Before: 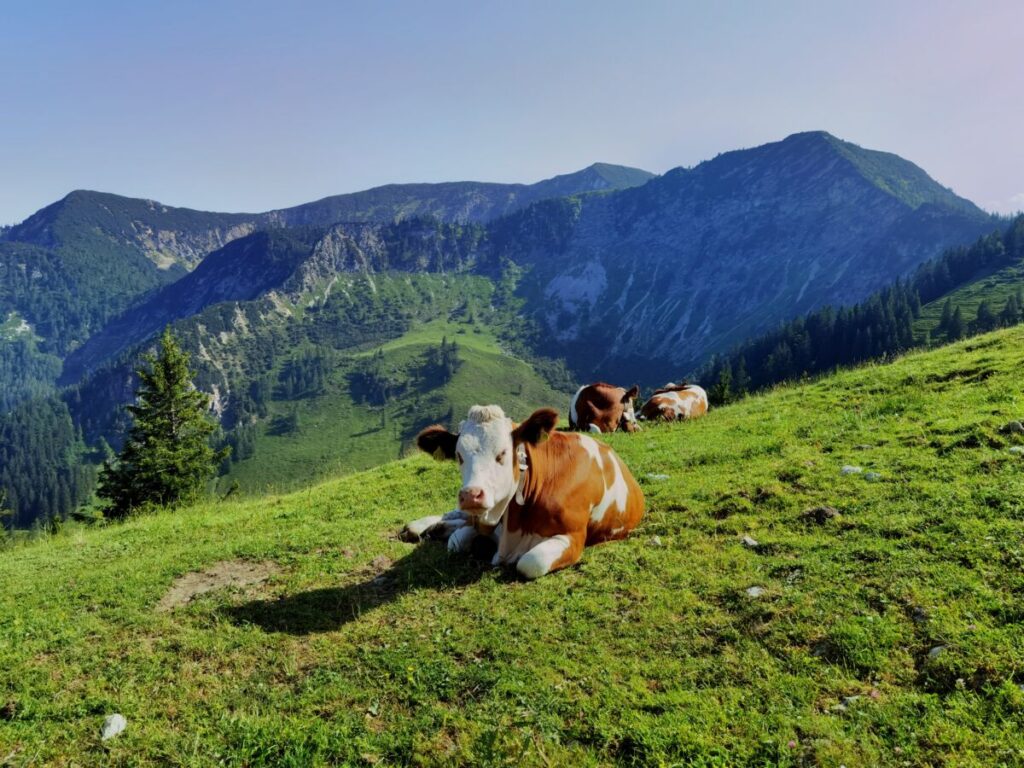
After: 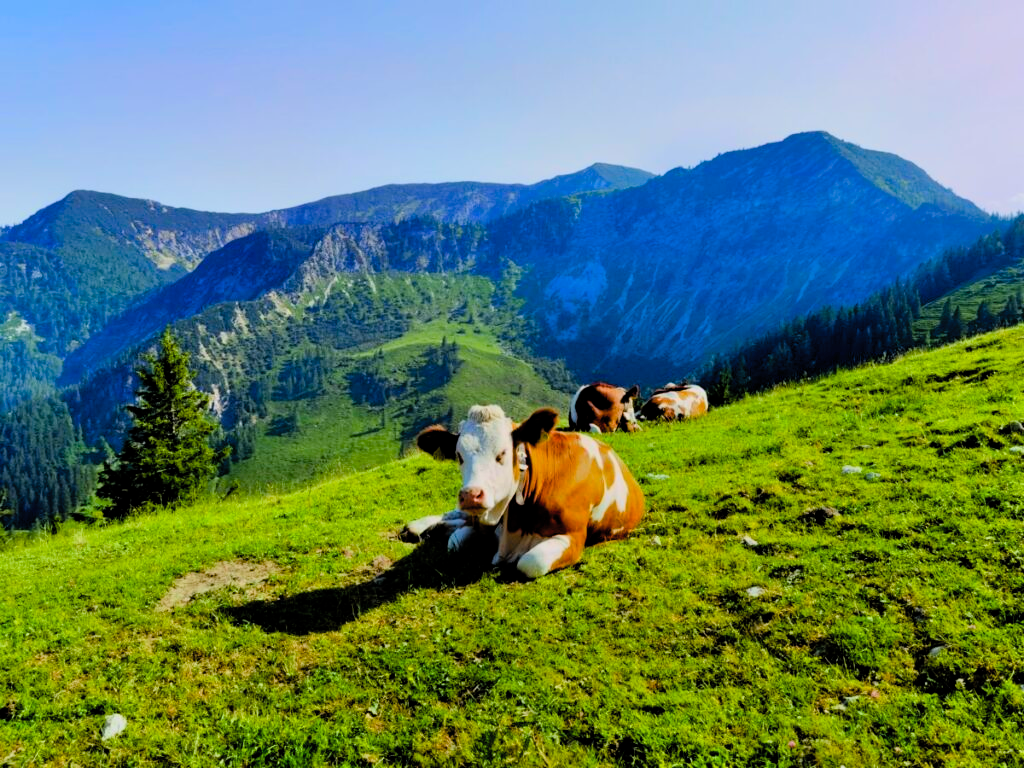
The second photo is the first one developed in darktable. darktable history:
filmic rgb: middle gray luminance 9.8%, black relative exposure -8.65 EV, white relative exposure 3.29 EV, threshold 2.99 EV, target black luminance 0%, hardness 5.21, latitude 44.63%, contrast 1.302, highlights saturation mix 4.36%, shadows ↔ highlights balance 24.43%, color science v6 (2022), enable highlight reconstruction true
contrast brightness saturation: brightness 0.086, saturation 0.195
color balance rgb: shadows lift › chroma 0.903%, shadows lift › hue 110.99°, linear chroma grading › global chroma 15.454%, perceptual saturation grading › global saturation 20.702%, perceptual saturation grading › highlights -19.798%, perceptual saturation grading › shadows 29.543%
